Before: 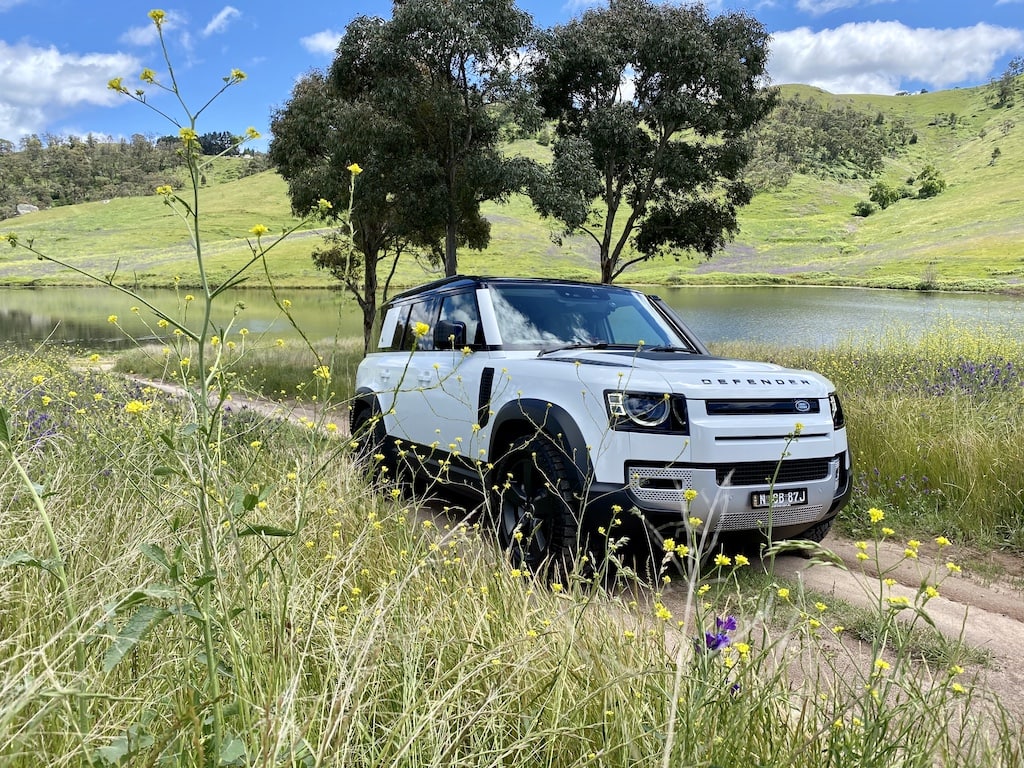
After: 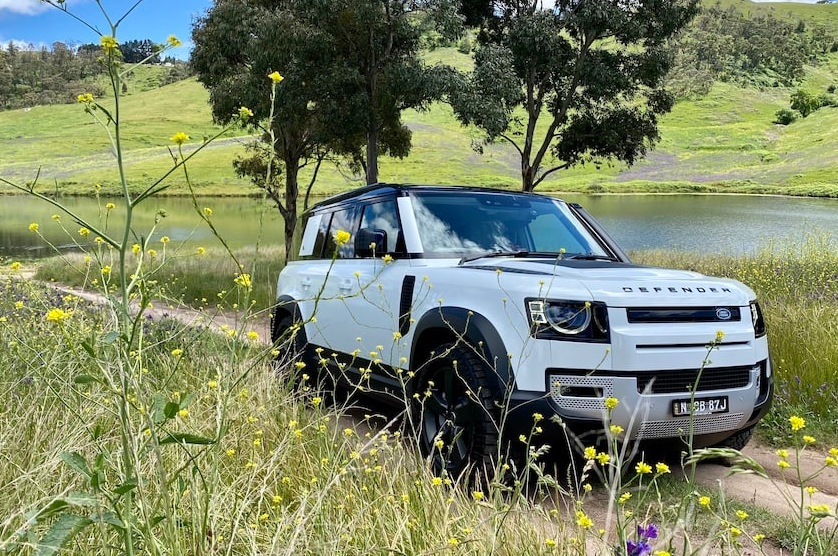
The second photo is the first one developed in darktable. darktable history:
crop: left 7.737%, top 12.061%, right 10.403%, bottom 15.414%
shadows and highlights: shadows 22.8, highlights -49.32, soften with gaussian
